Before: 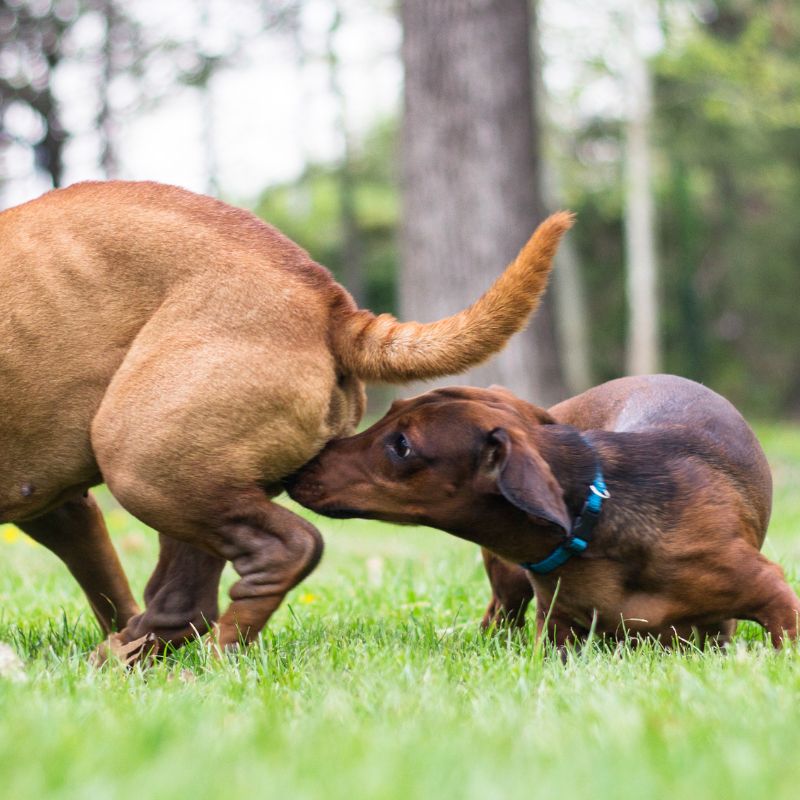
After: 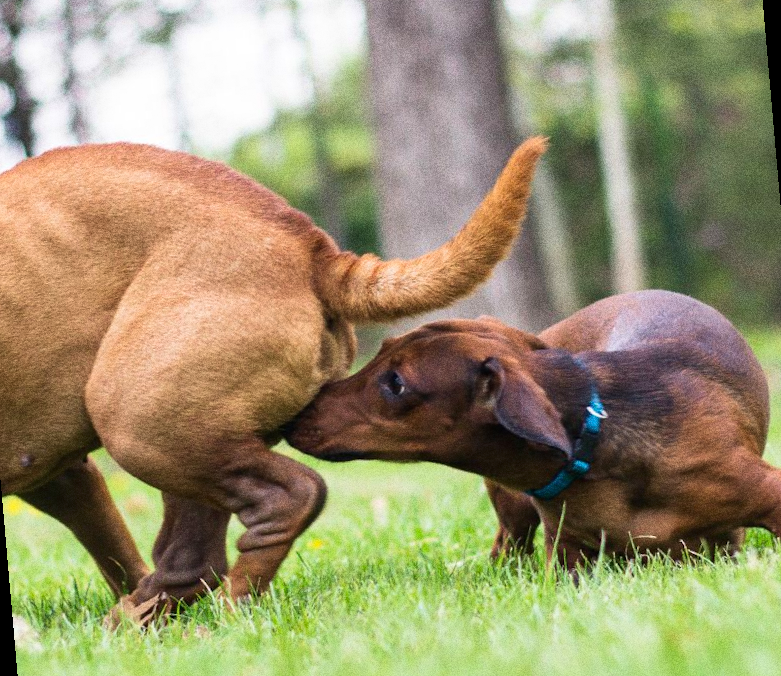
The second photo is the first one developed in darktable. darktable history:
grain: coarseness 0.09 ISO, strength 40%
velvia: strength 17%
rotate and perspective: rotation -5°, crop left 0.05, crop right 0.952, crop top 0.11, crop bottom 0.89
